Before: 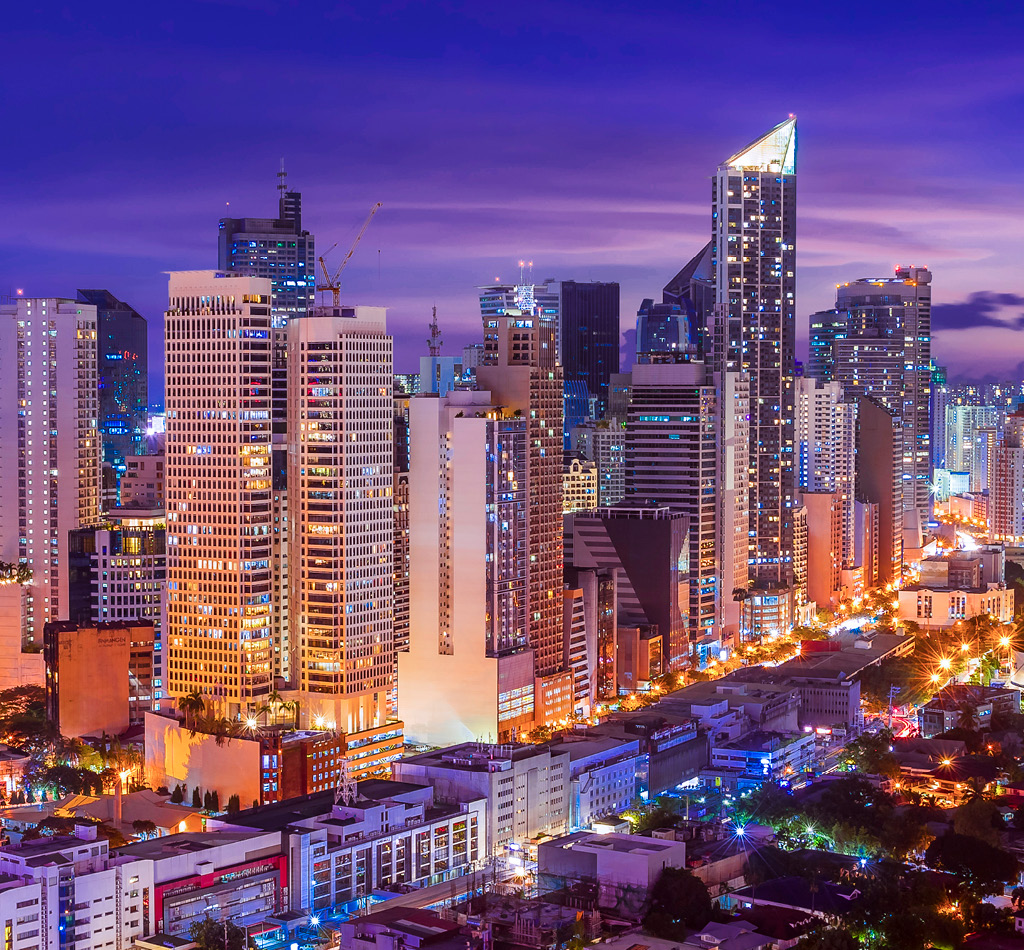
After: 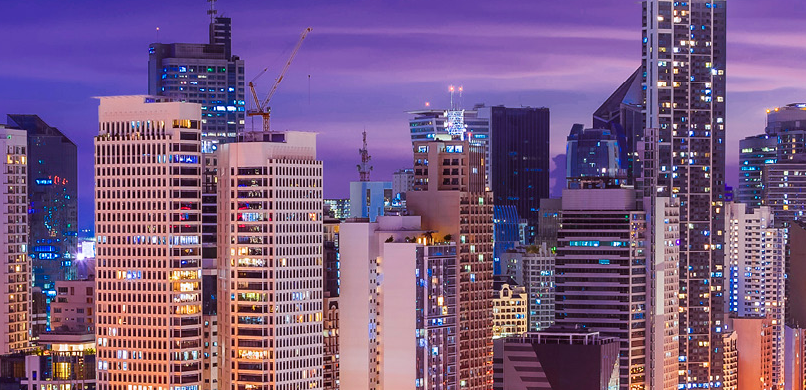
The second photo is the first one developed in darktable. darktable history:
crop: left 6.85%, top 18.498%, right 14.425%, bottom 40.437%
